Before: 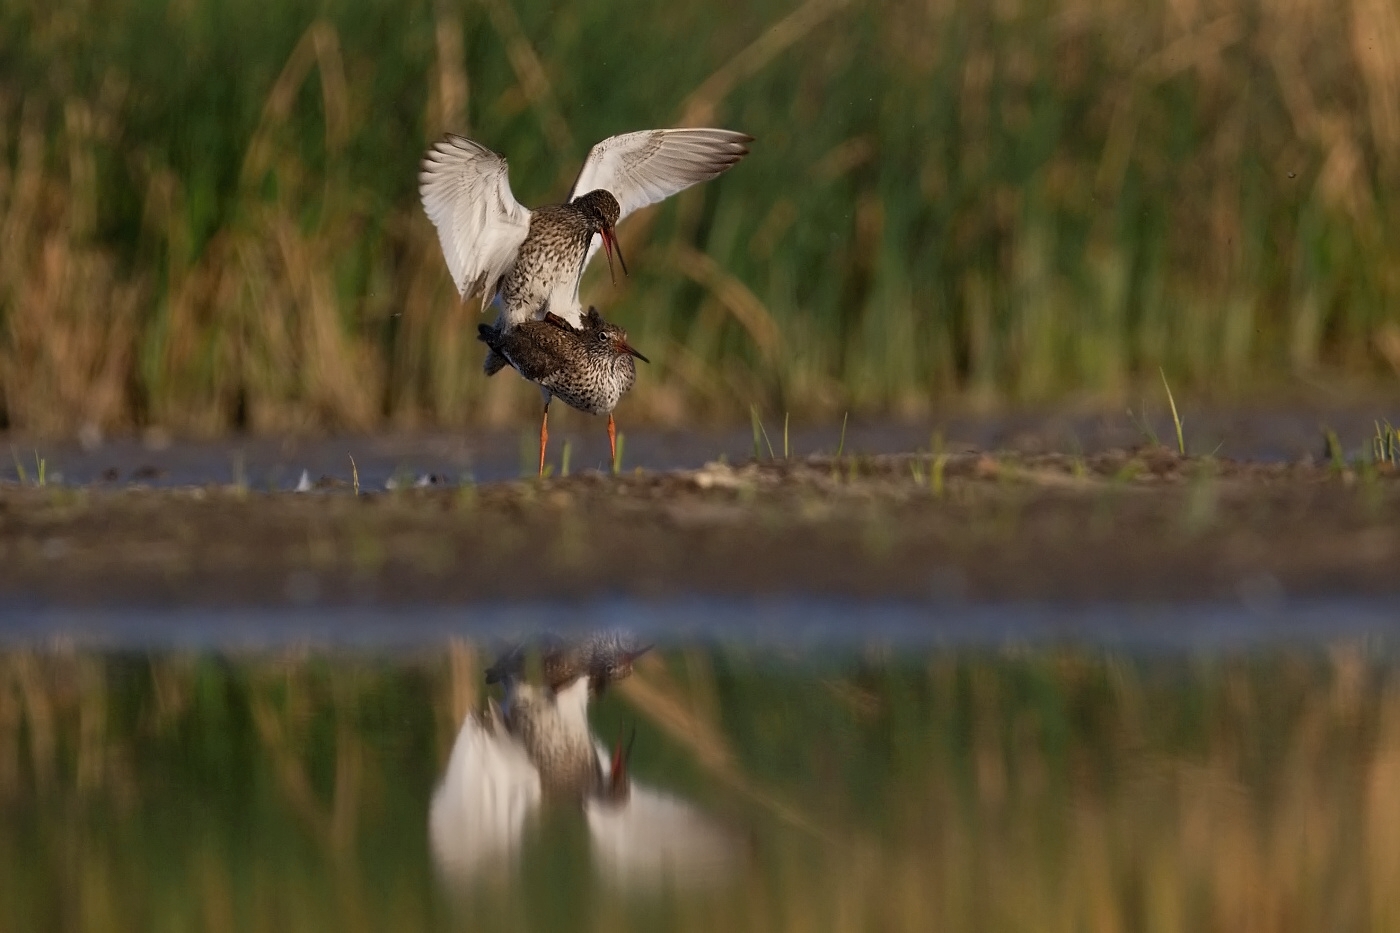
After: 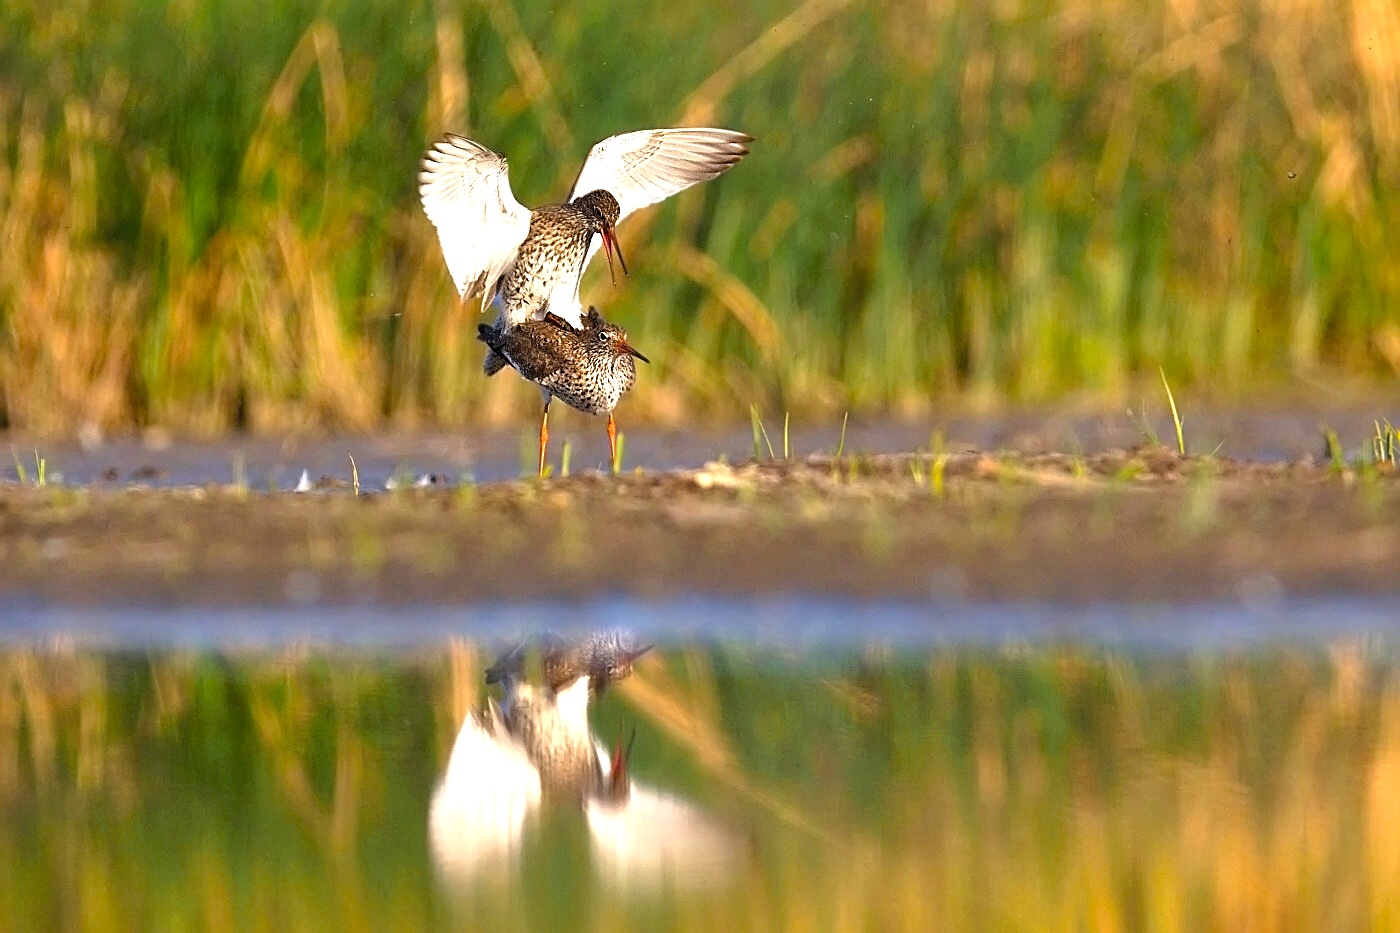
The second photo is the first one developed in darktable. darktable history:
sharpen: on, module defaults
exposure: black level correction 0, exposure 1 EV, compensate exposure bias true, compensate highlight preservation false
color balance rgb: perceptual saturation grading › global saturation 20%, global vibrance 20%
